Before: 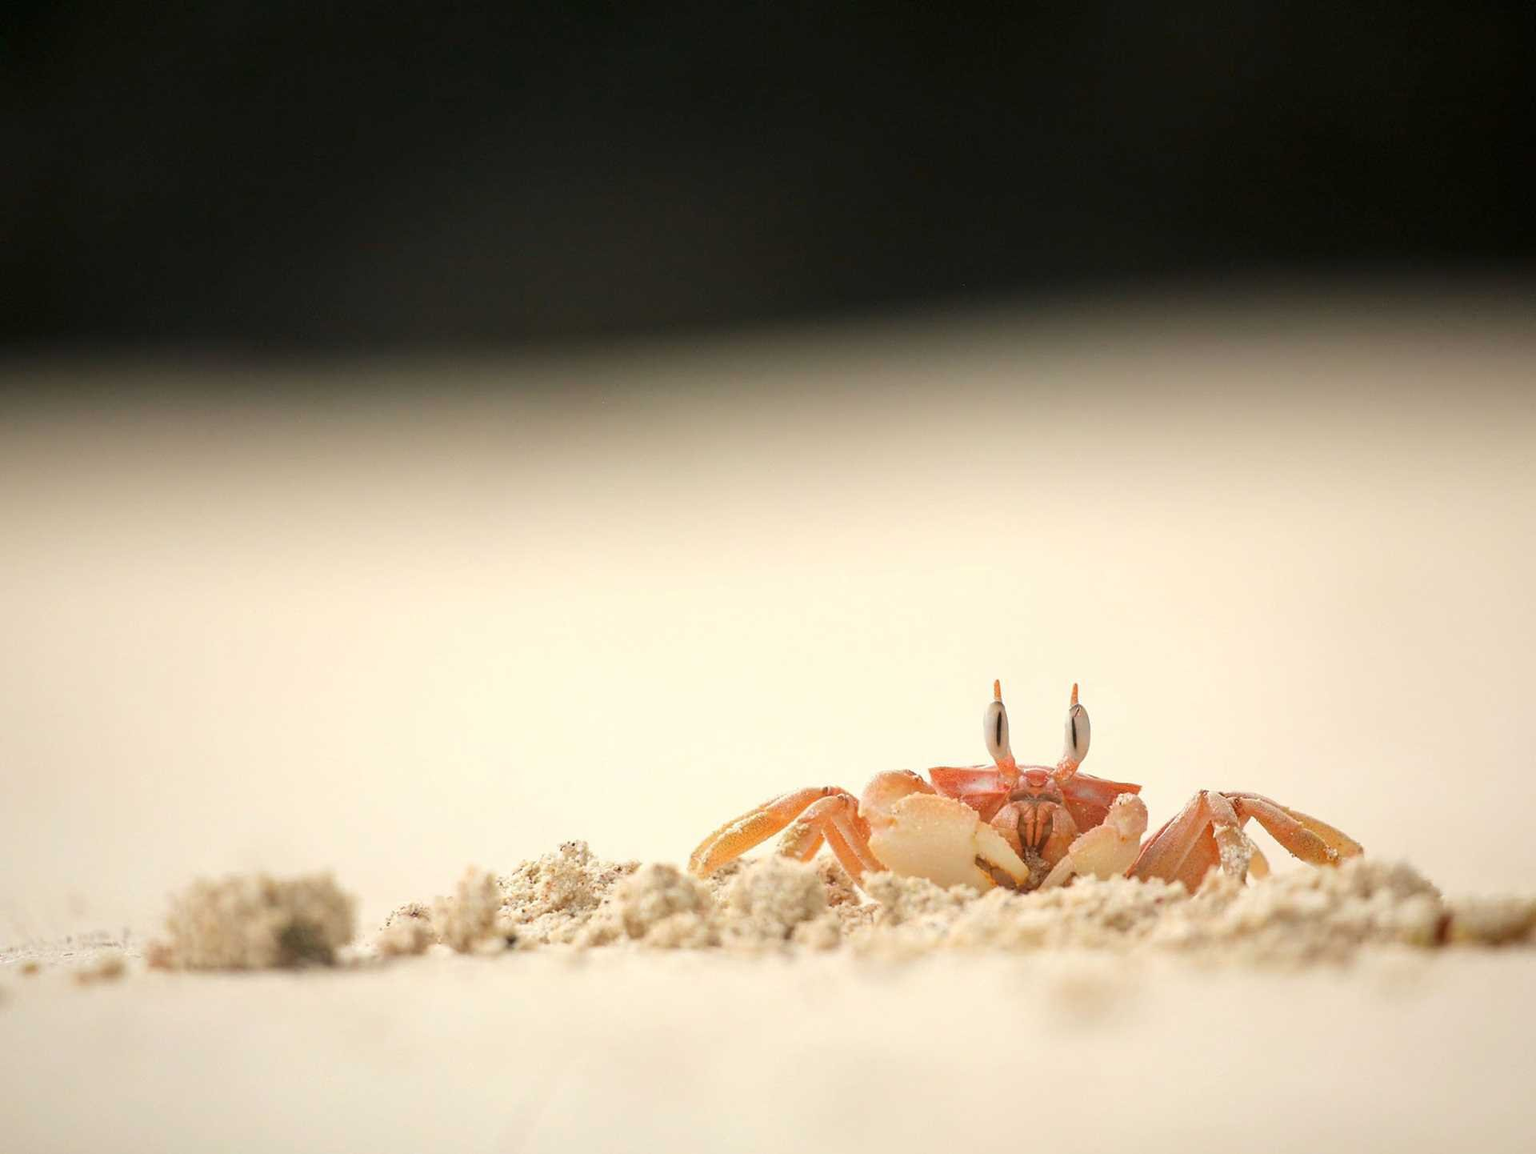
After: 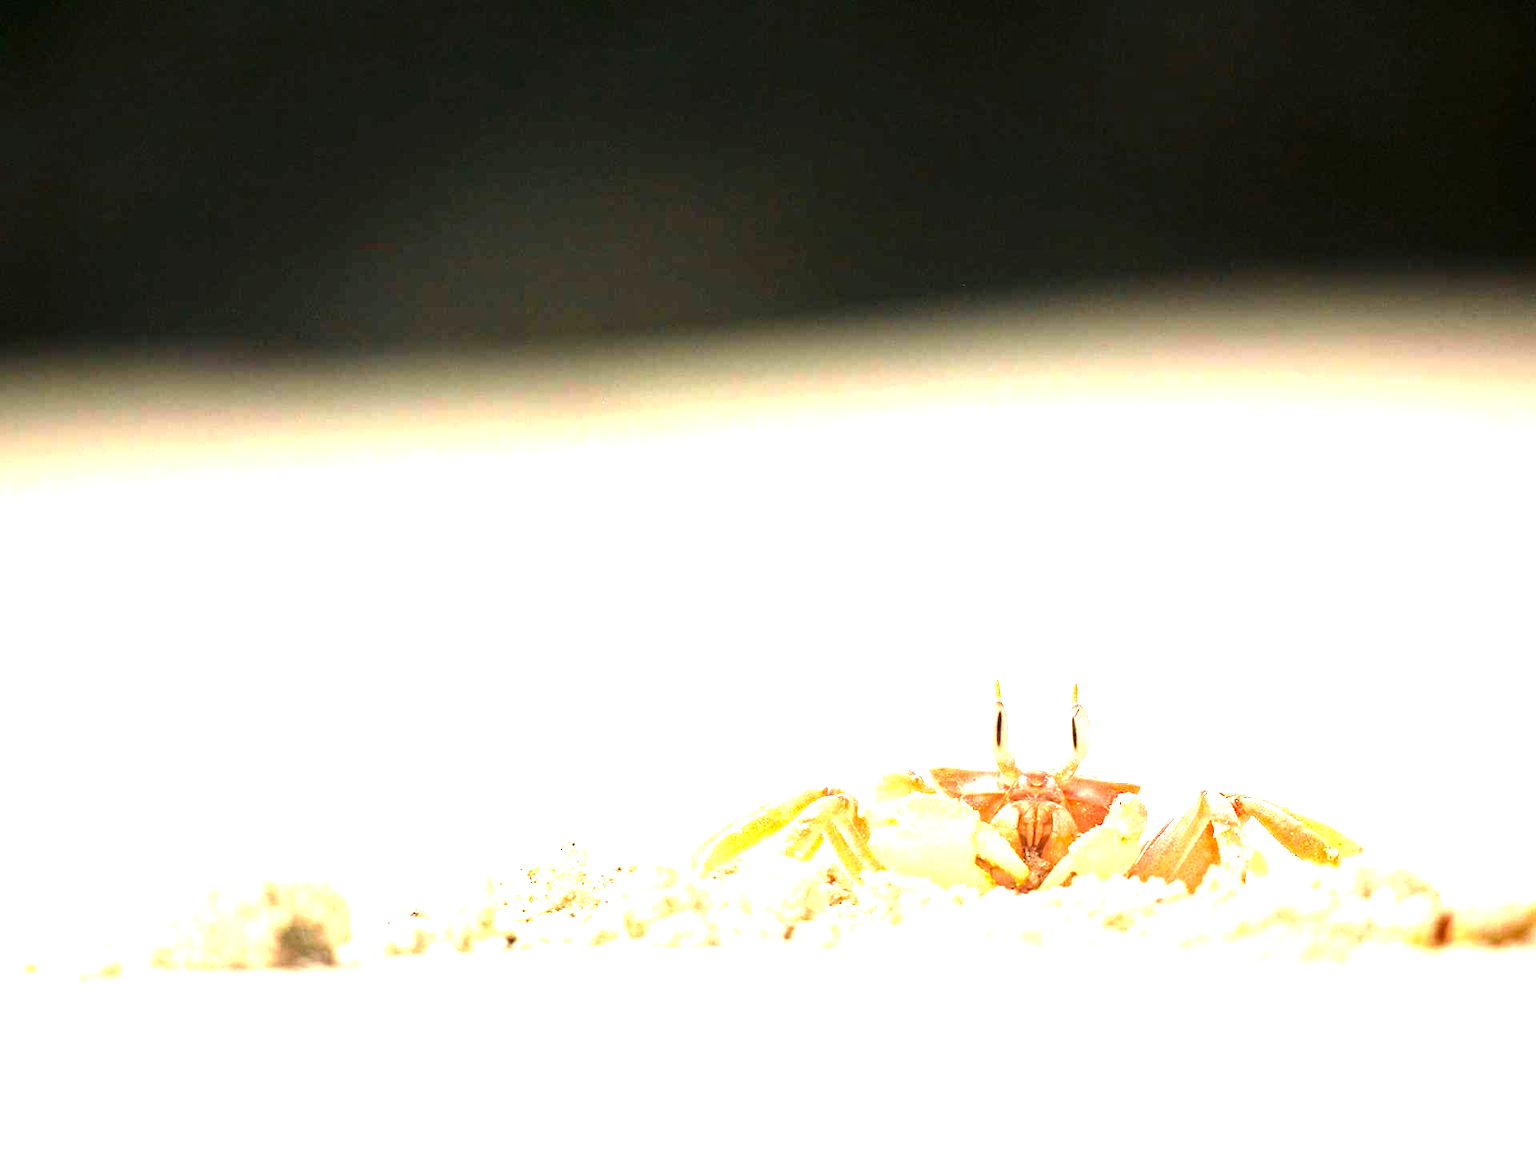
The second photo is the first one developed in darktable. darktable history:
haze removal: compatibility mode true, adaptive false
levels: levels [0, 0.281, 0.562]
